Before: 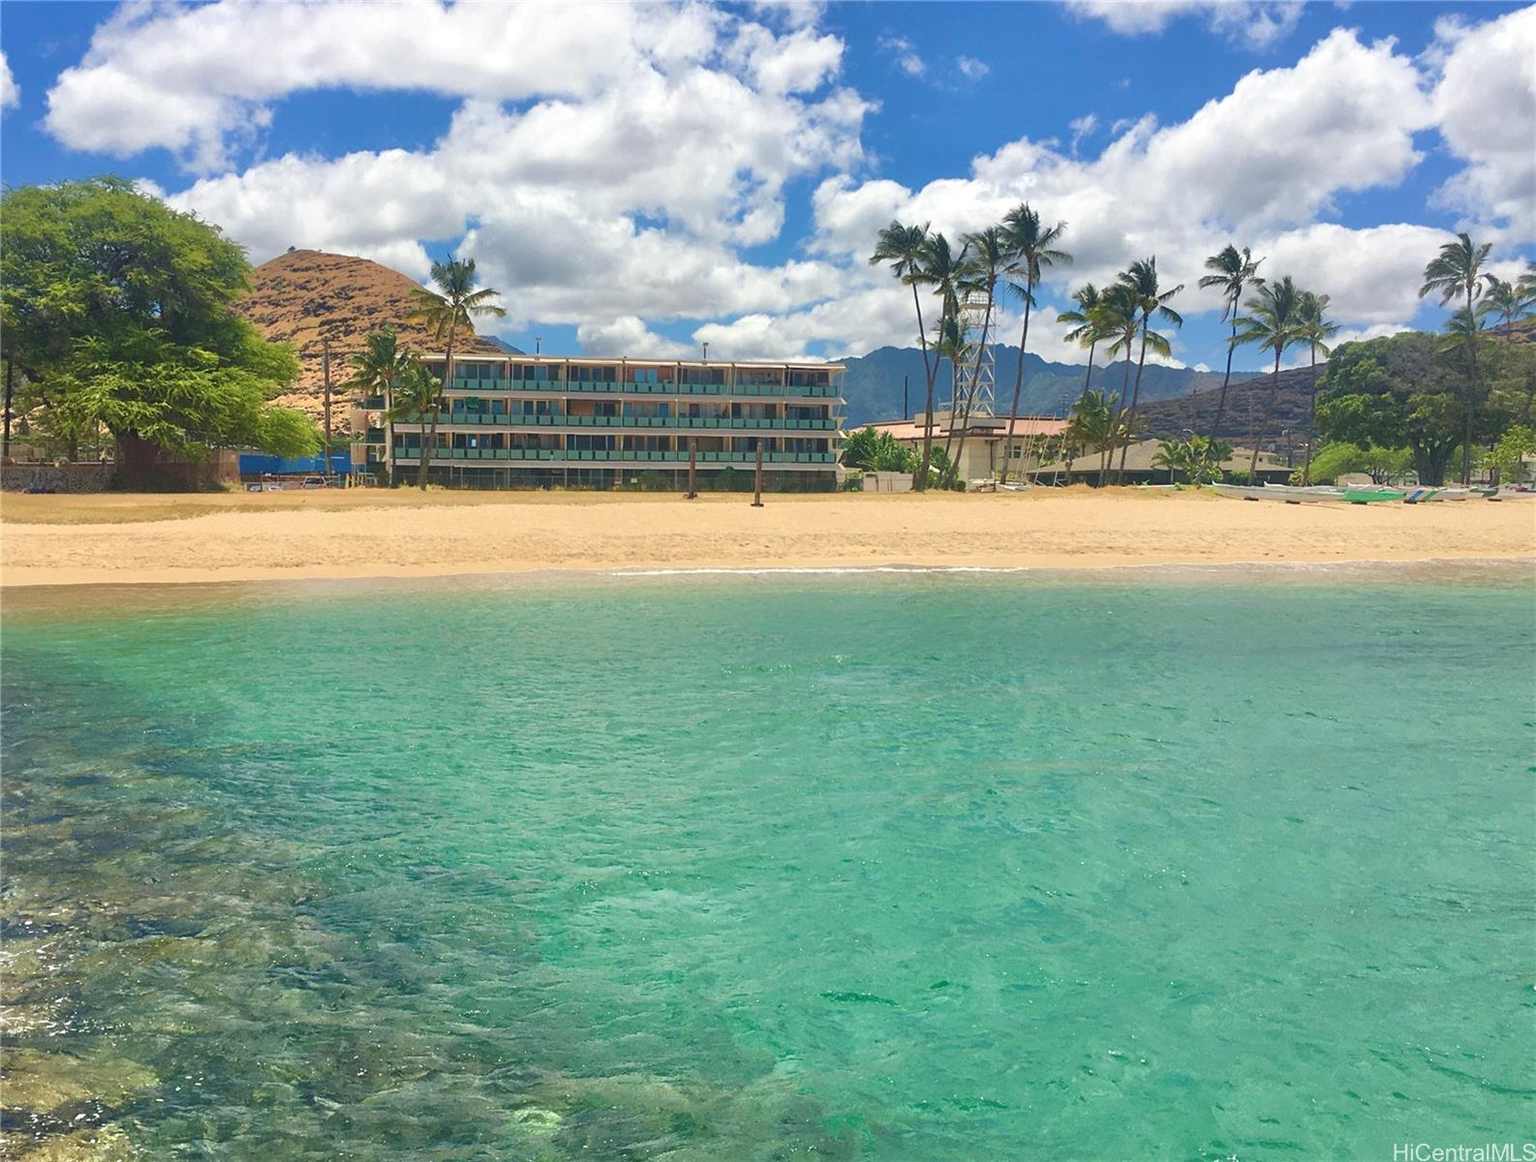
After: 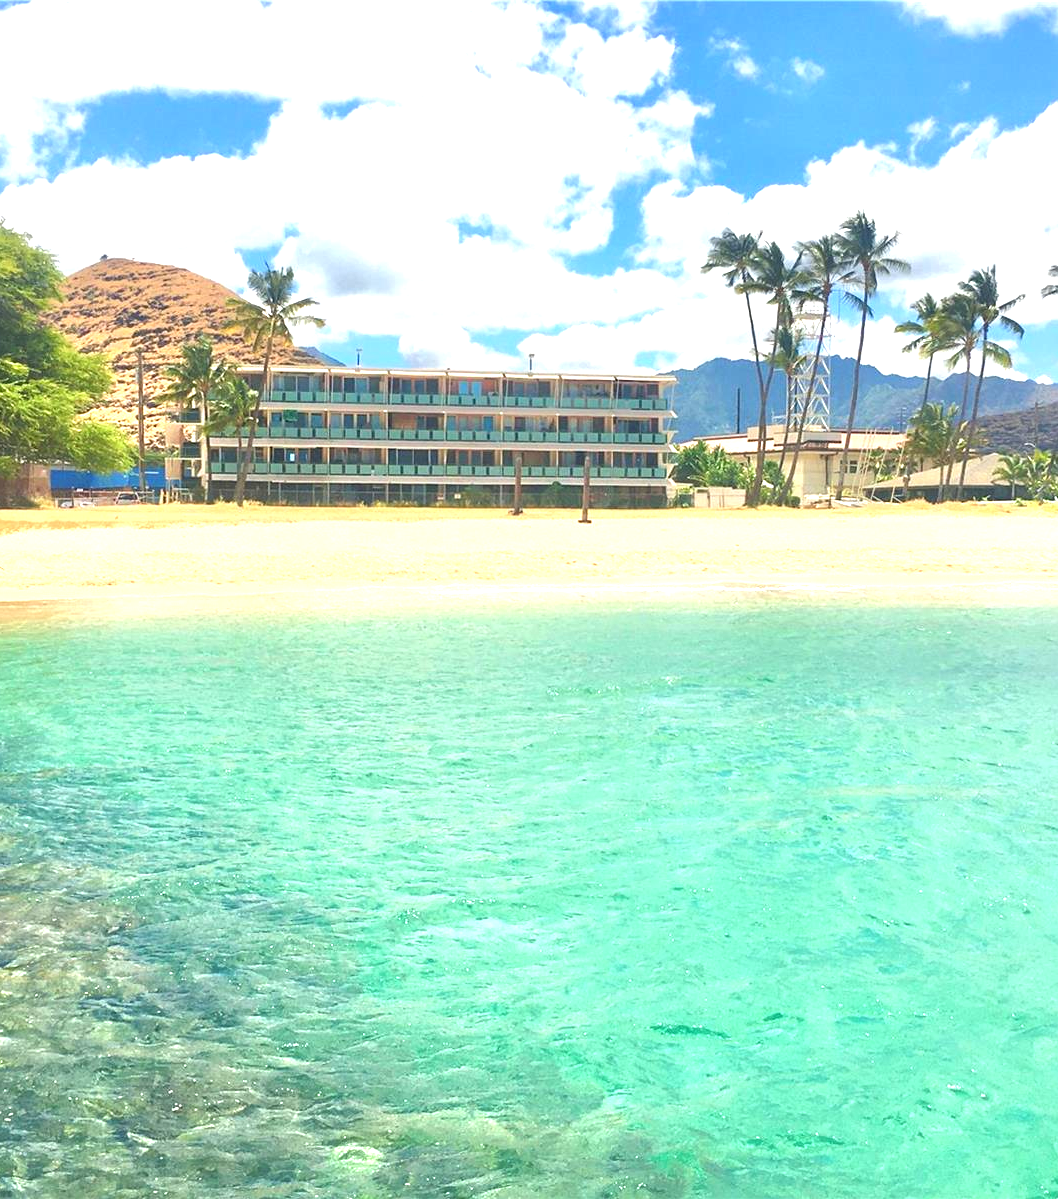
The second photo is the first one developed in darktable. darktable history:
crop and rotate: left 12.464%, right 20.785%
exposure: exposure 1.241 EV, compensate highlight preservation false
